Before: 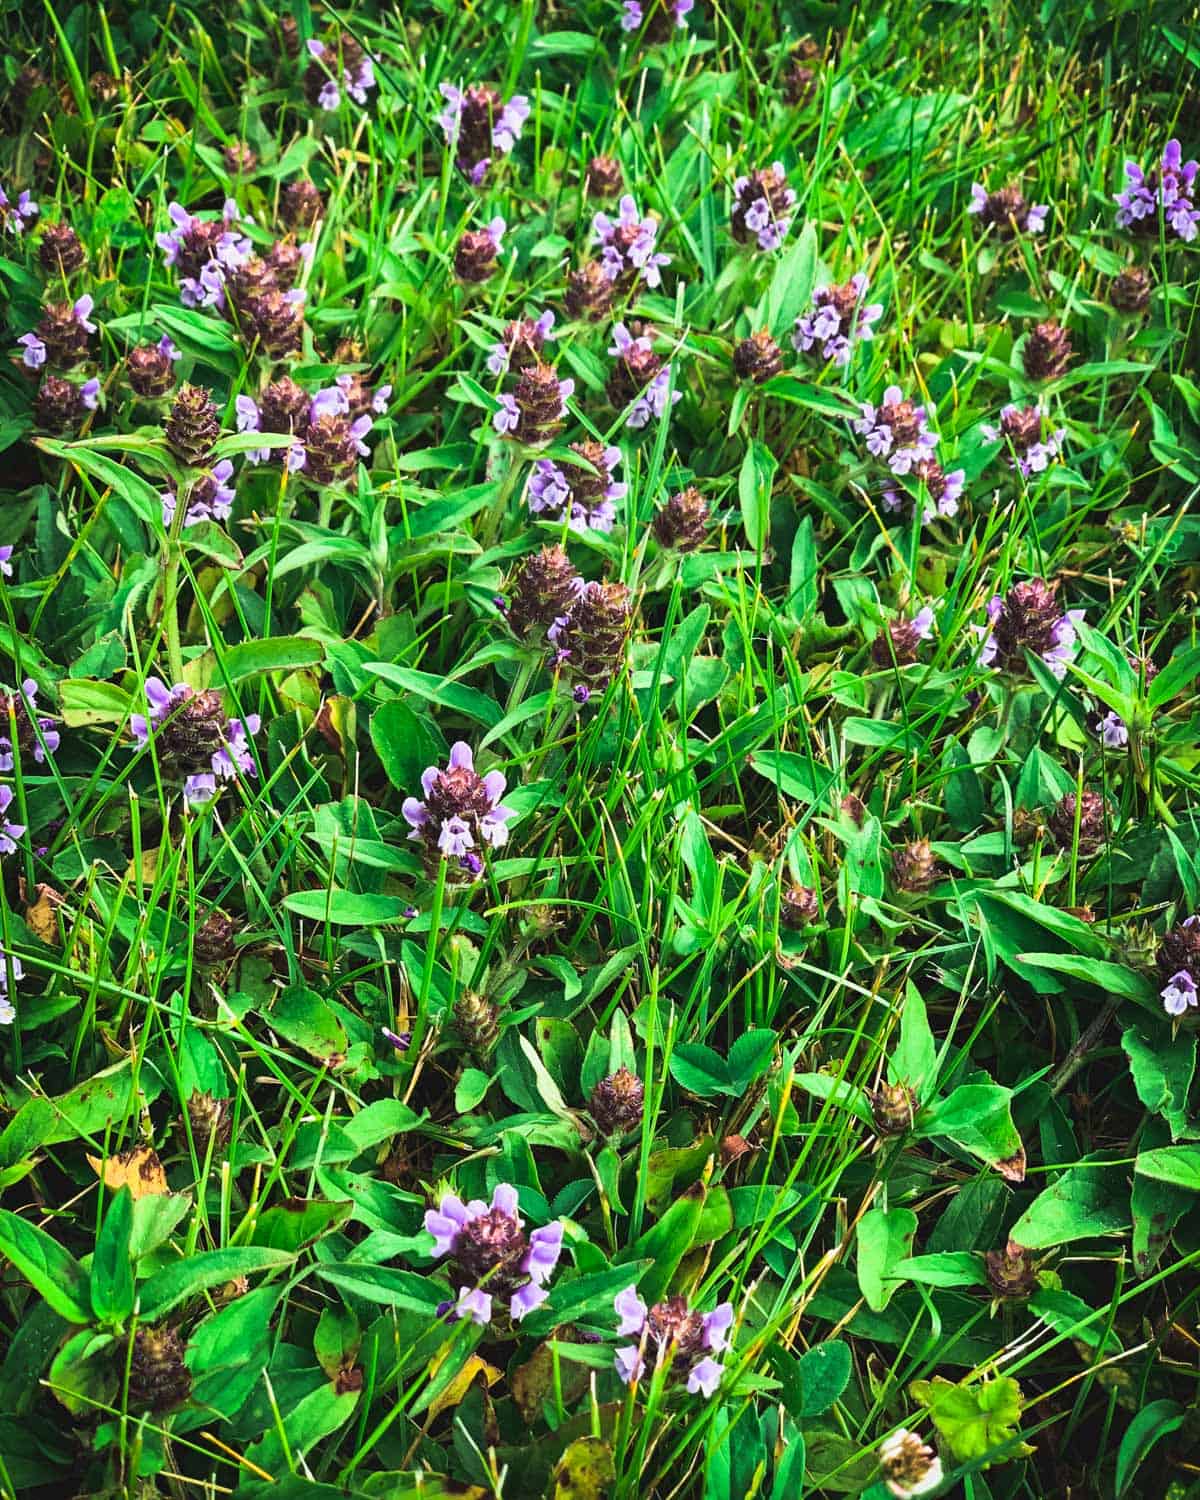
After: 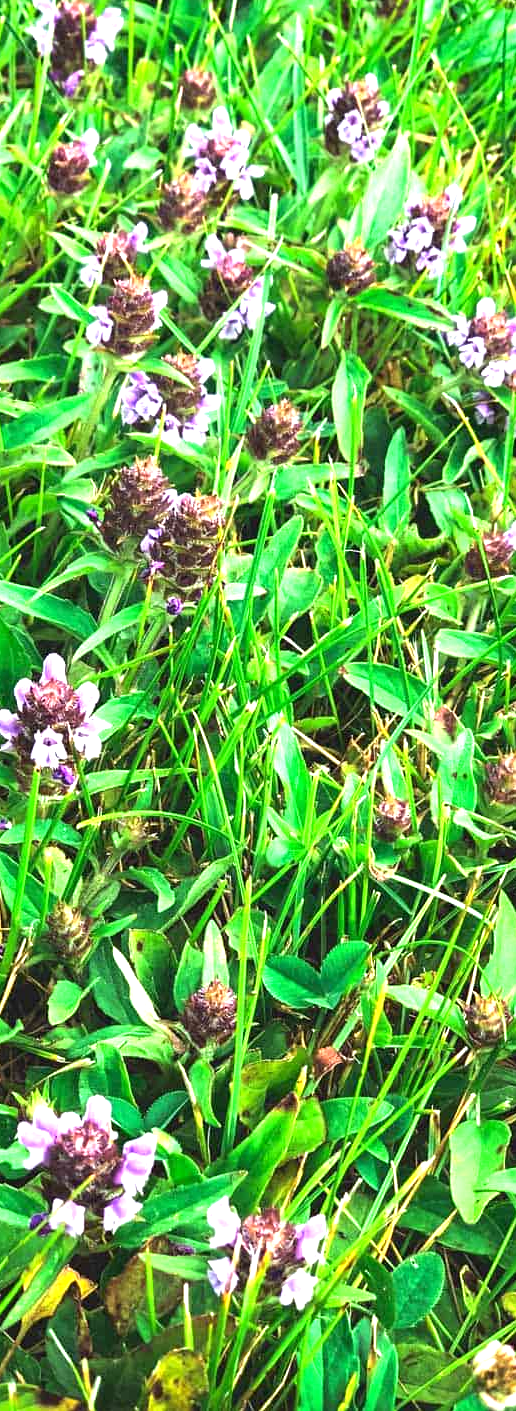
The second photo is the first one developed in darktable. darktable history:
crop: left 33.918%, top 5.929%, right 23.057%
exposure: exposure 1 EV, compensate exposure bias true, compensate highlight preservation false
